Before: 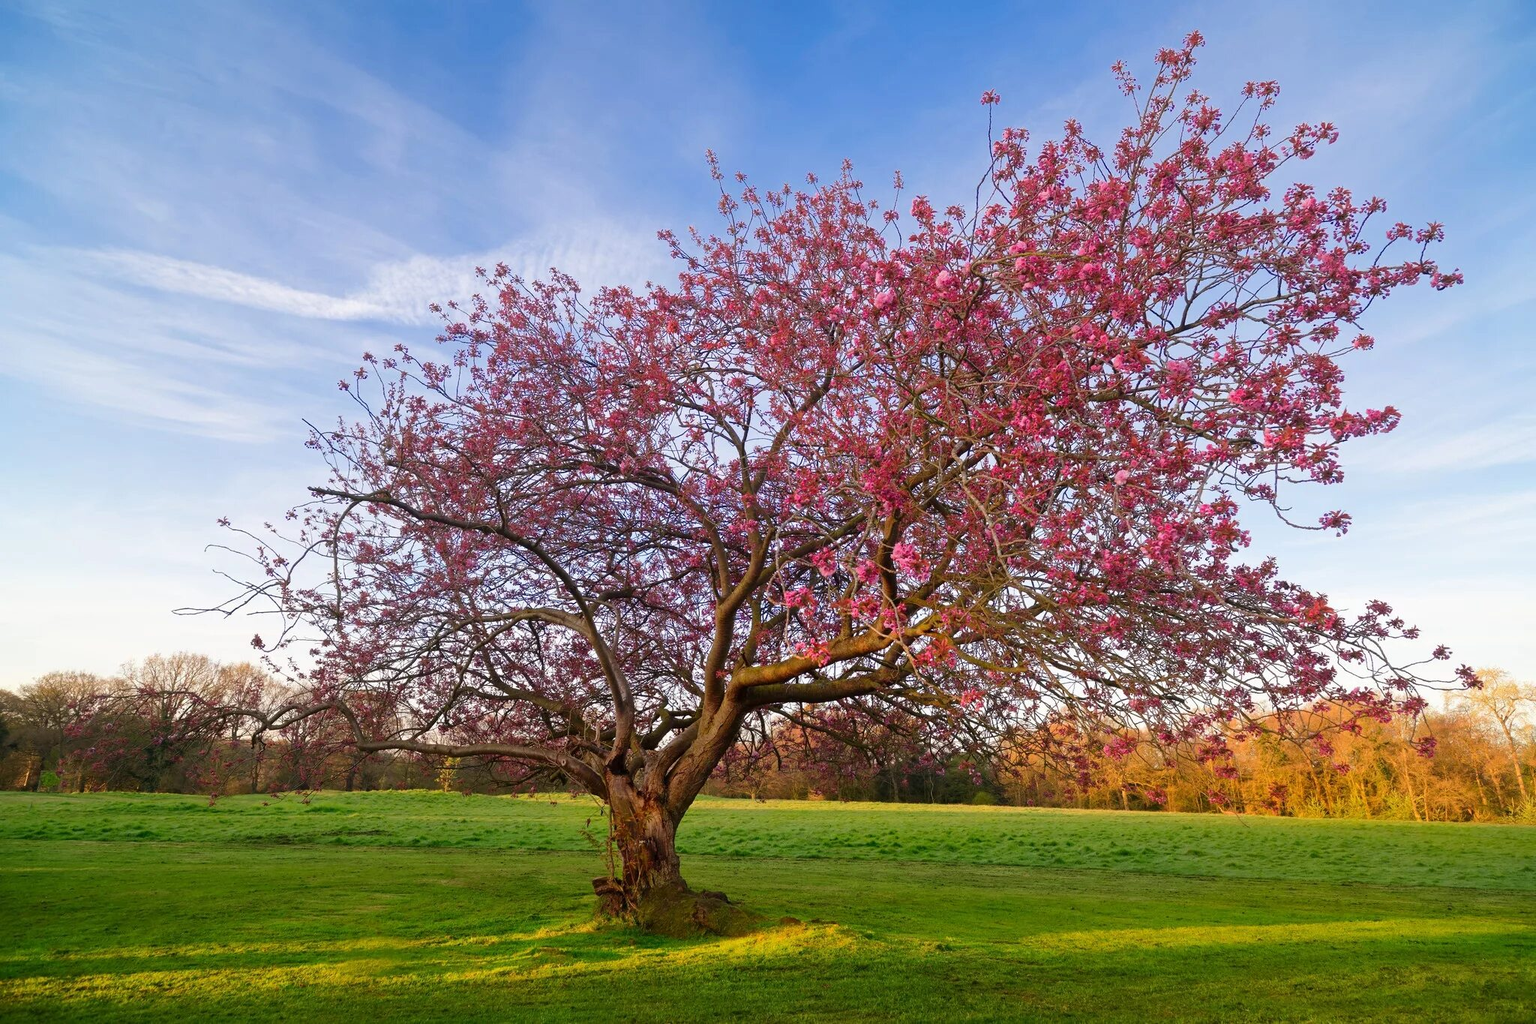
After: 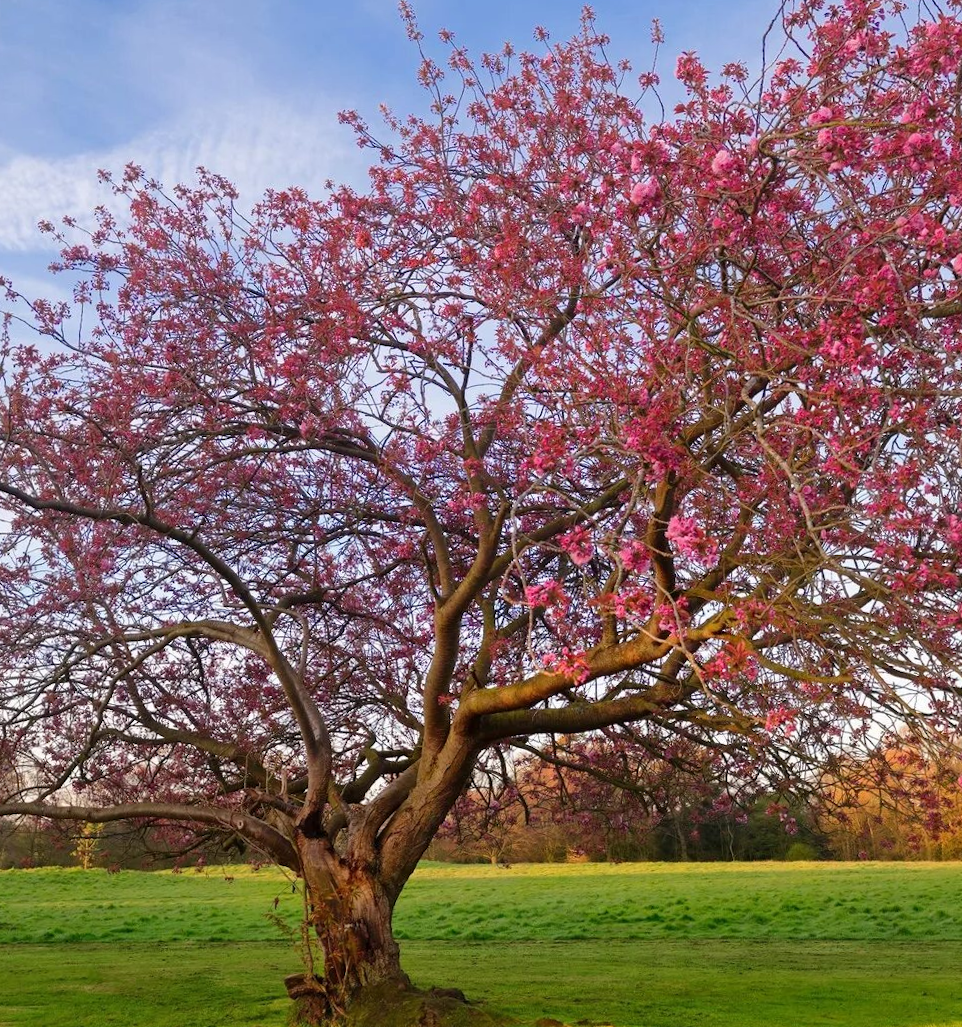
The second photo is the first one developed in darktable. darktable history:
crop and rotate: angle 0.02°, left 24.353%, top 13.219%, right 26.156%, bottom 8.224%
shadows and highlights: shadows 30.86, highlights 0, soften with gaussian
rotate and perspective: rotation -2.12°, lens shift (vertical) 0.009, lens shift (horizontal) -0.008, automatic cropping original format, crop left 0.036, crop right 0.964, crop top 0.05, crop bottom 0.959
